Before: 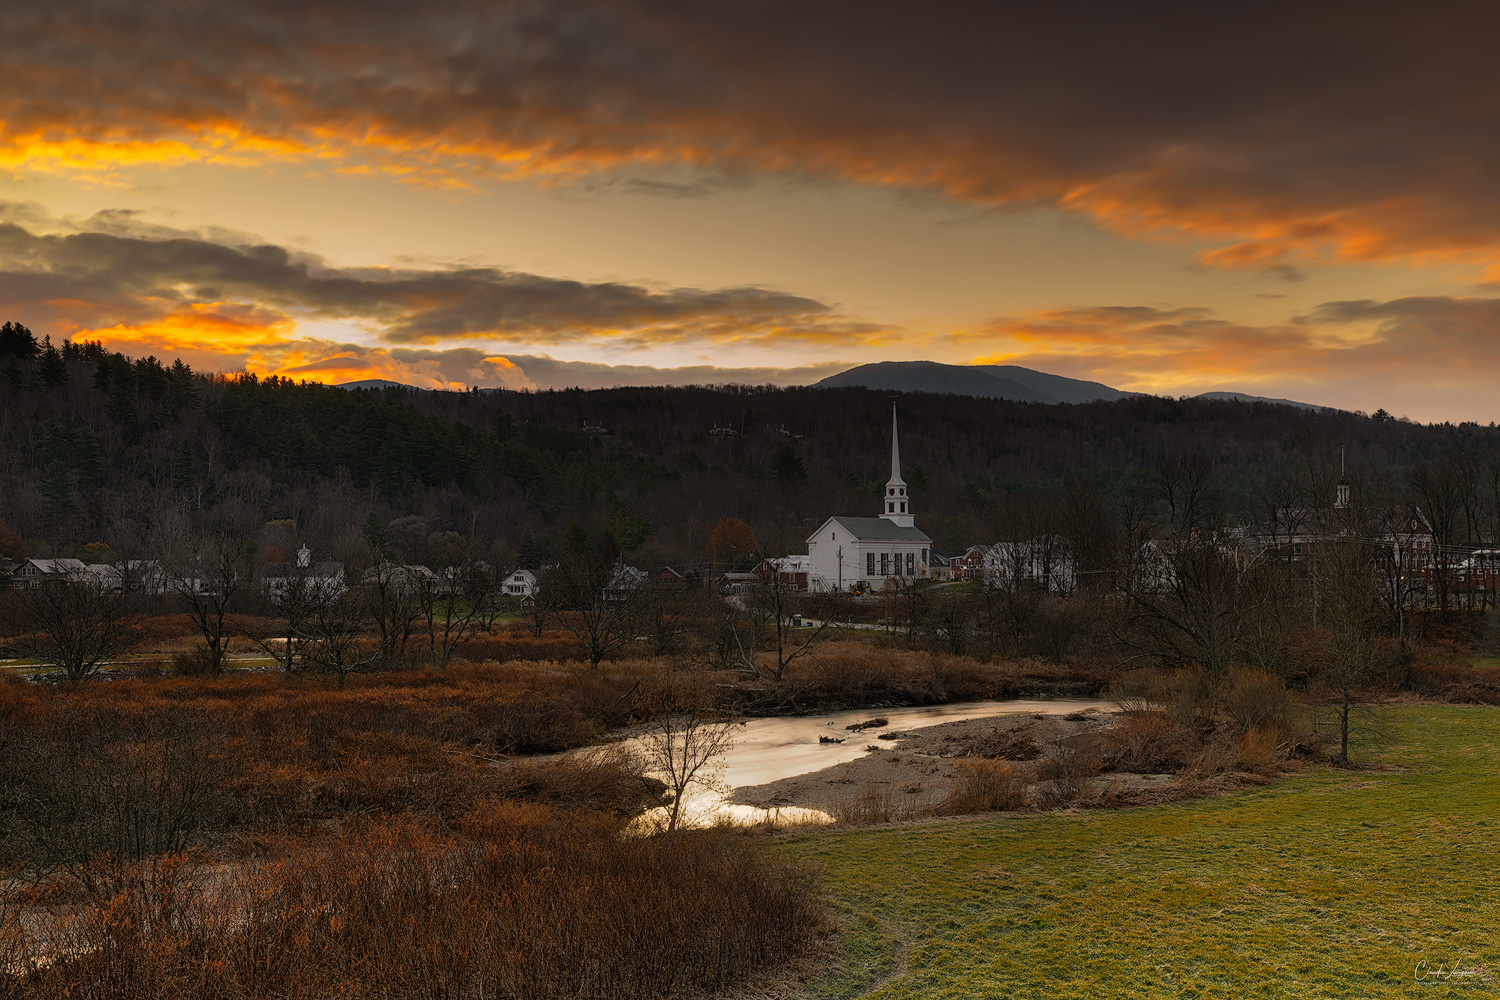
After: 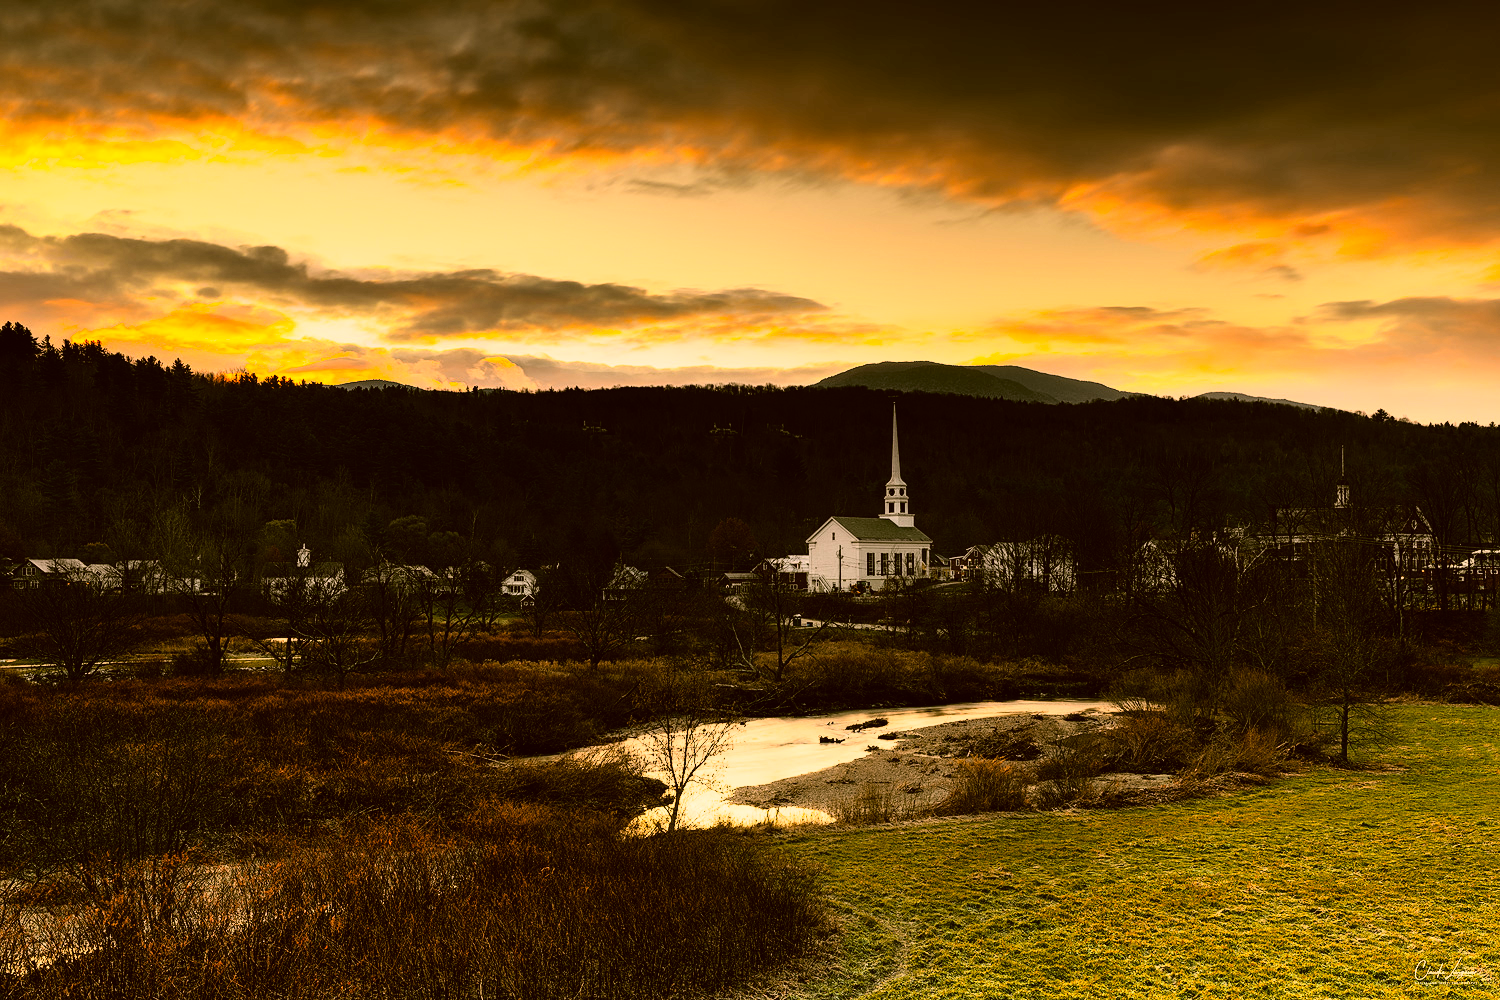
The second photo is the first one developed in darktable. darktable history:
rgb curve: curves: ch0 [(0, 0) (0.21, 0.15) (0.24, 0.21) (0.5, 0.75) (0.75, 0.96) (0.89, 0.99) (1, 1)]; ch1 [(0, 0.02) (0.21, 0.13) (0.25, 0.2) (0.5, 0.67) (0.75, 0.9) (0.89, 0.97) (1, 1)]; ch2 [(0, 0.02) (0.21, 0.13) (0.25, 0.2) (0.5, 0.67) (0.75, 0.9) (0.89, 0.97) (1, 1)], compensate middle gray true
color correction: highlights a* 8.98, highlights b* 15.09, shadows a* -0.49, shadows b* 26.52
